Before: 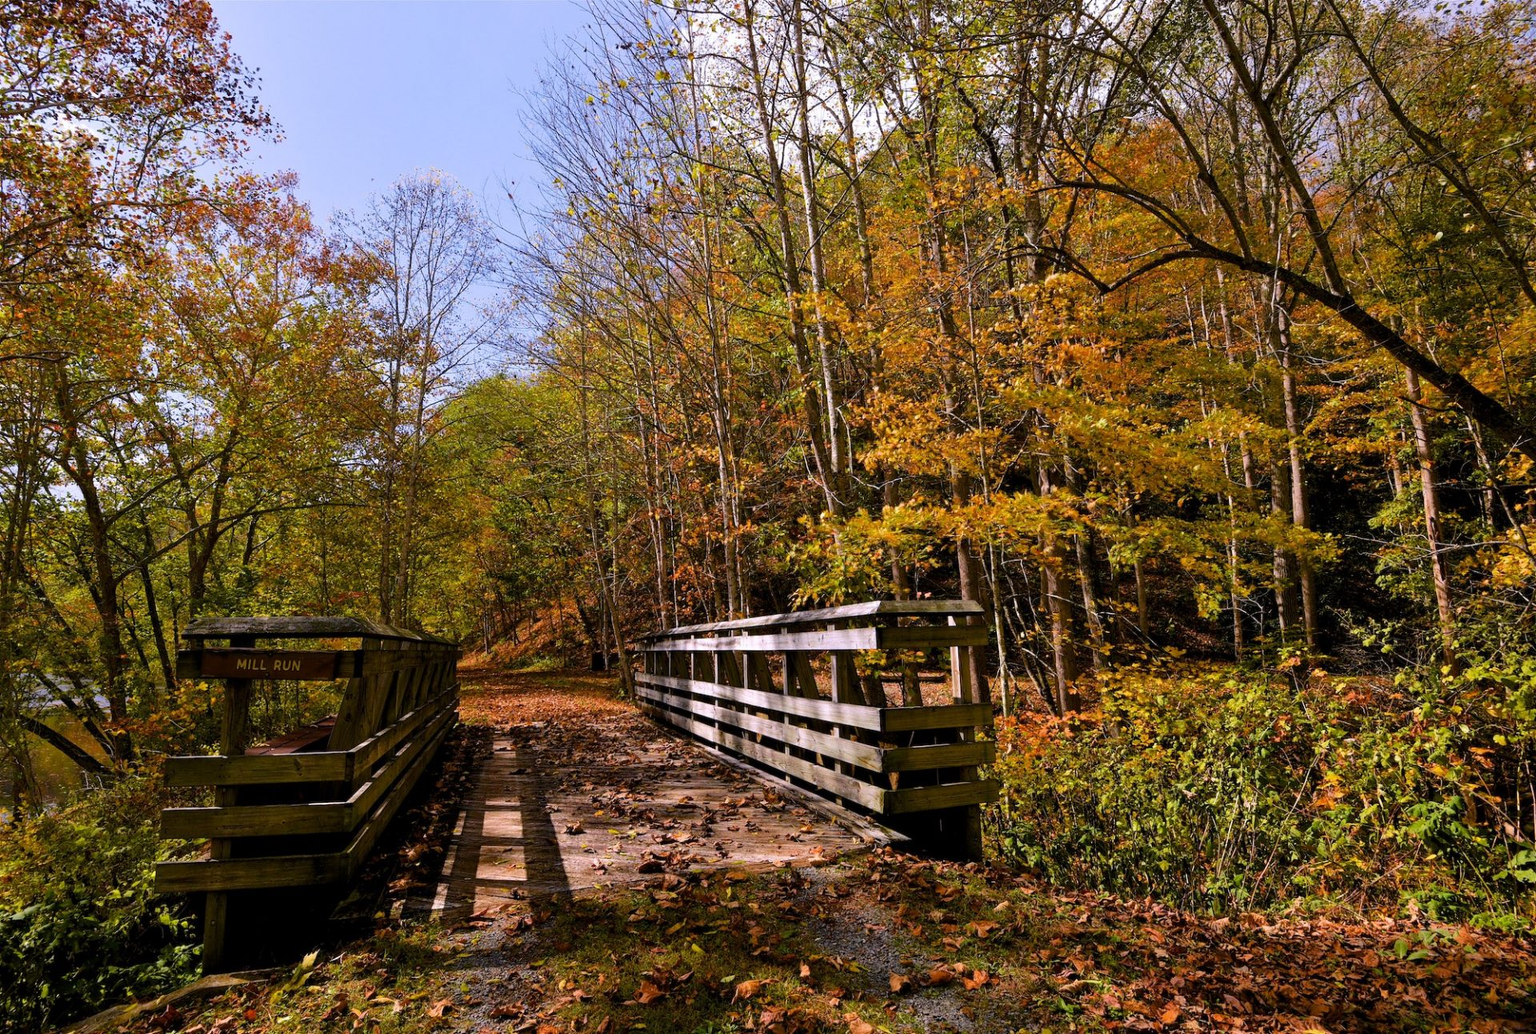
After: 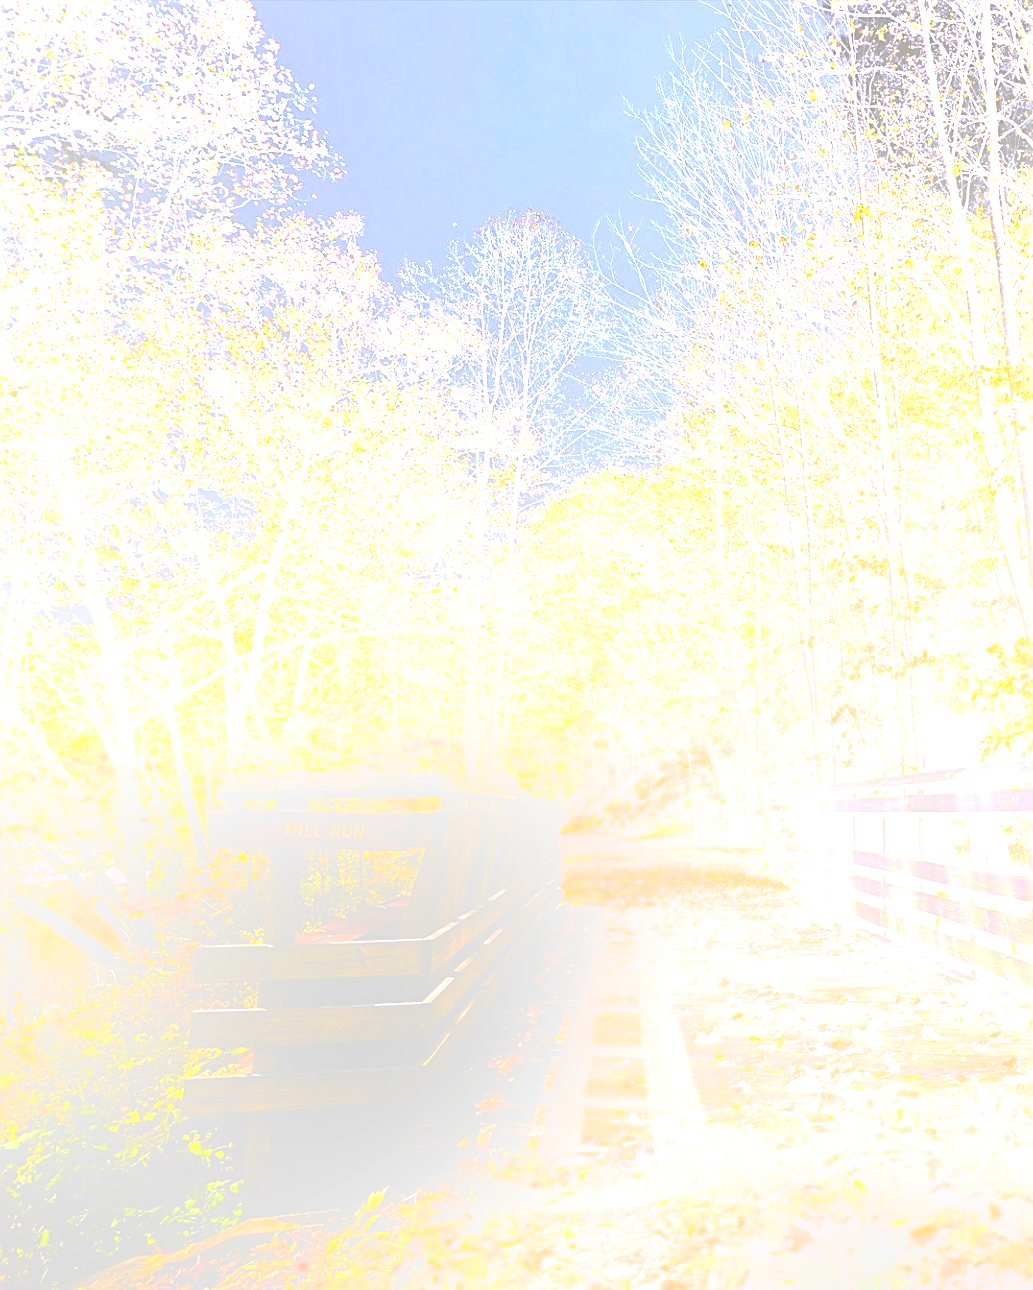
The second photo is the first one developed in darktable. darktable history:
crop: left 0.587%, right 45.588%, bottom 0.086%
exposure: black level correction -0.071, exposure 0.5 EV, compensate highlight preservation false
tone equalizer: -8 EV -0.75 EV, -7 EV -0.7 EV, -6 EV -0.6 EV, -5 EV -0.4 EV, -3 EV 0.4 EV, -2 EV 0.6 EV, -1 EV 0.7 EV, +0 EV 0.75 EV, edges refinement/feathering 500, mask exposure compensation -1.57 EV, preserve details no
bloom: size 25%, threshold 5%, strength 90%
sharpen: on, module defaults
haze removal: compatibility mode true, adaptive false
